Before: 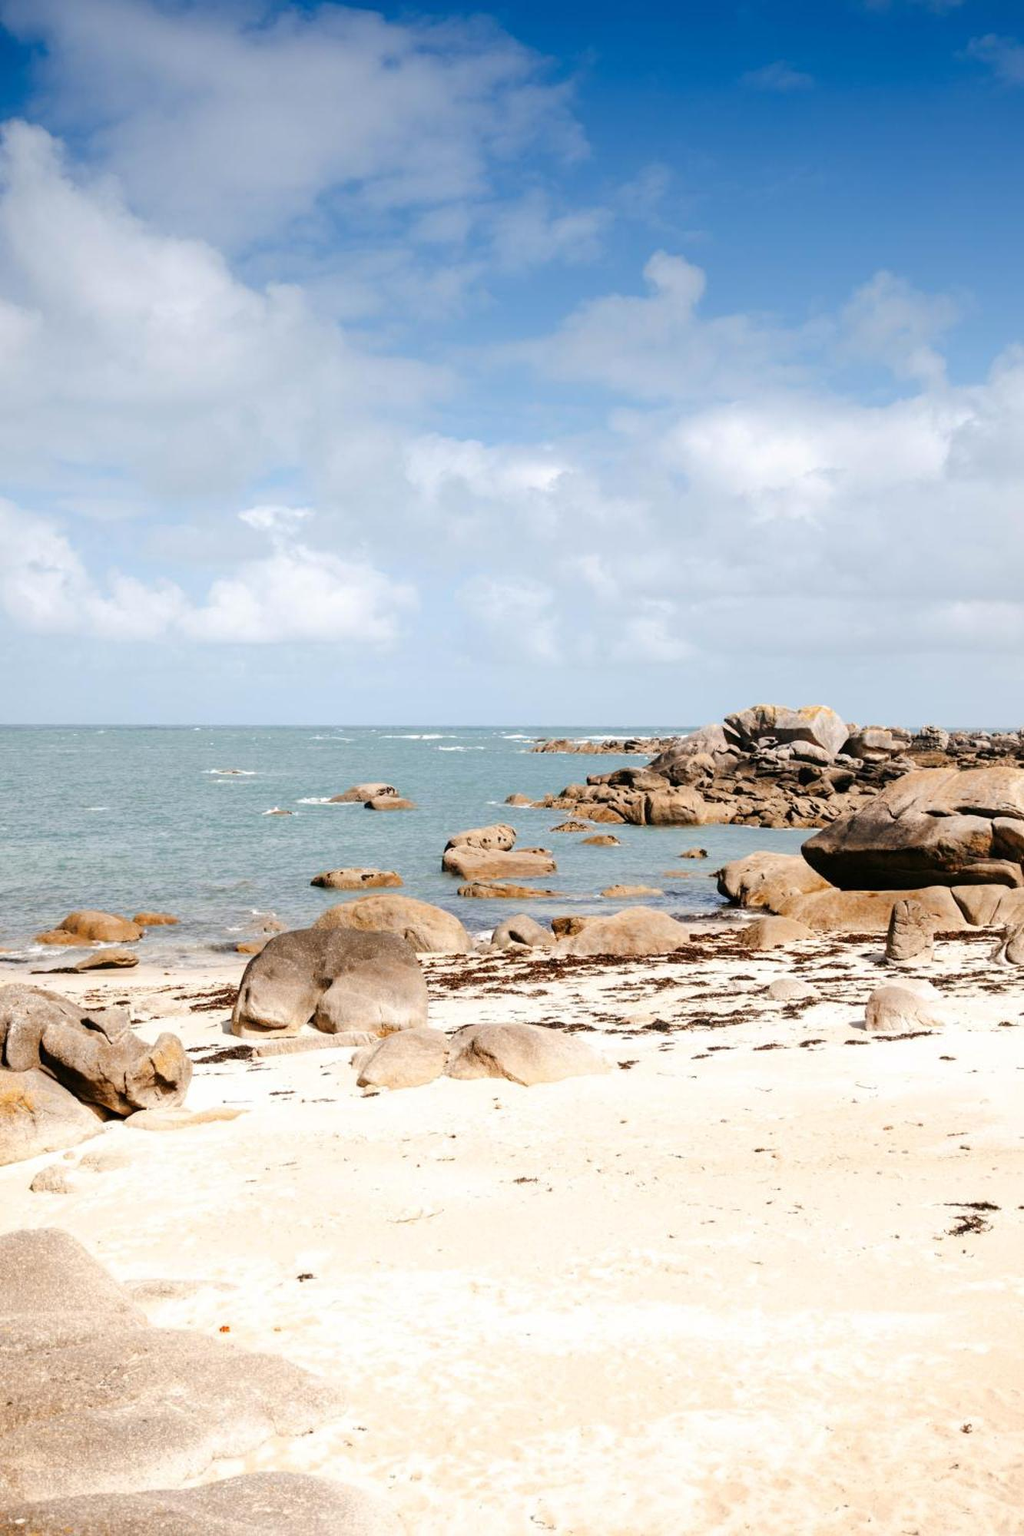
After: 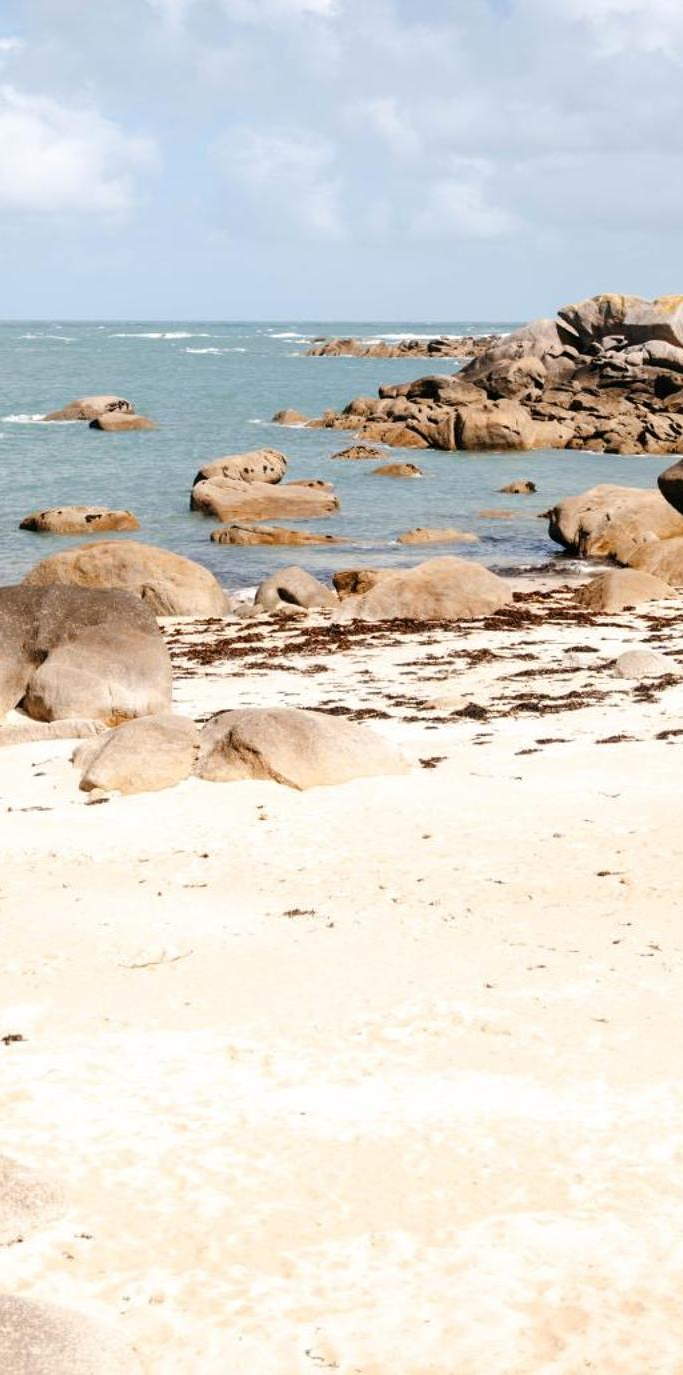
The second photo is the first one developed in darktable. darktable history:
crop and rotate: left 28.885%, top 31.216%, right 19.852%
